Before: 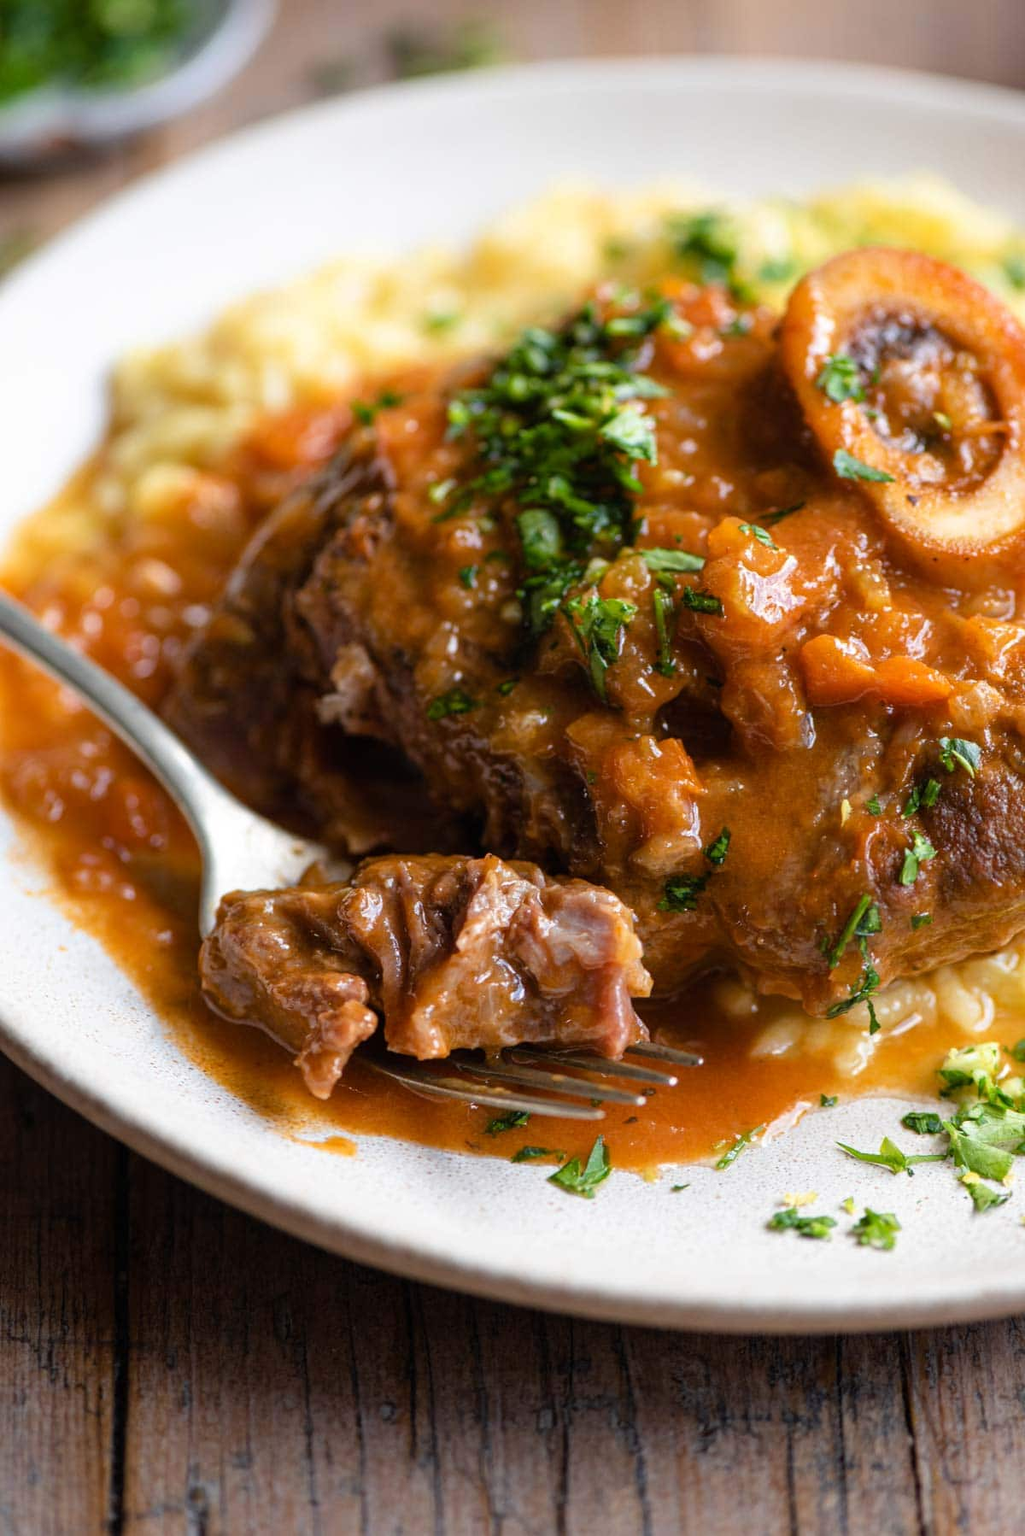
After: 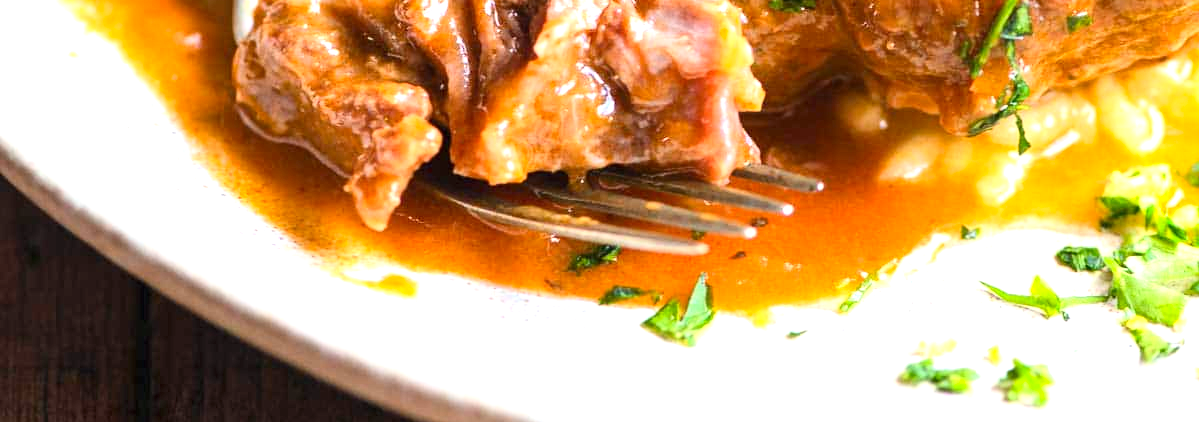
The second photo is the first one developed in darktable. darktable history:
contrast brightness saturation: contrast 0.196, brightness 0.164, saturation 0.218
local contrast: mode bilateral grid, contrast 21, coarseness 51, detail 119%, midtone range 0.2
exposure: black level correction 0, exposure 1 EV, compensate exposure bias true, compensate highlight preservation false
crop and rotate: top 58.799%, bottom 17.696%
